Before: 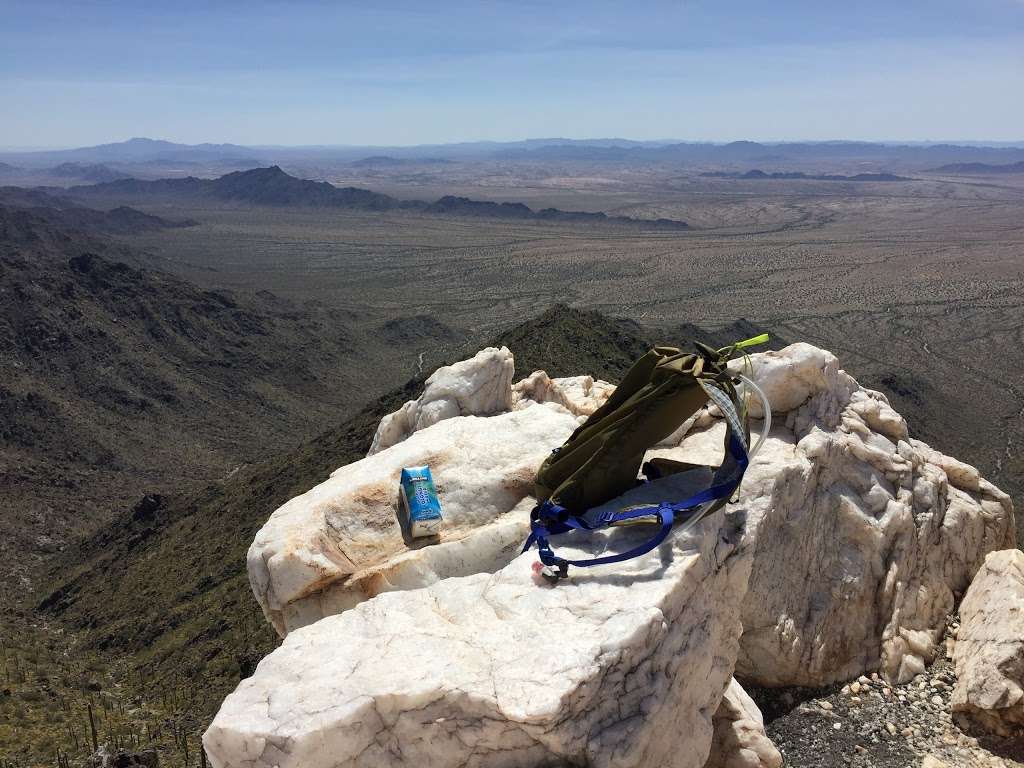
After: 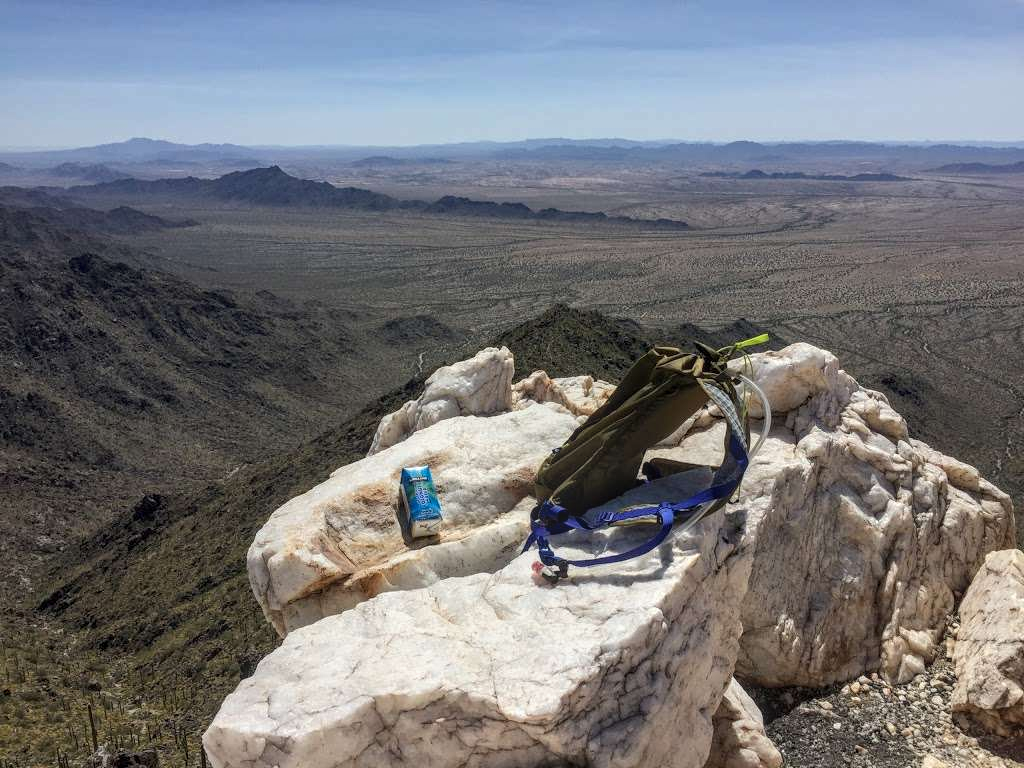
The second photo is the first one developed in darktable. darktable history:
local contrast: highlights 3%, shadows 5%, detail 133%
